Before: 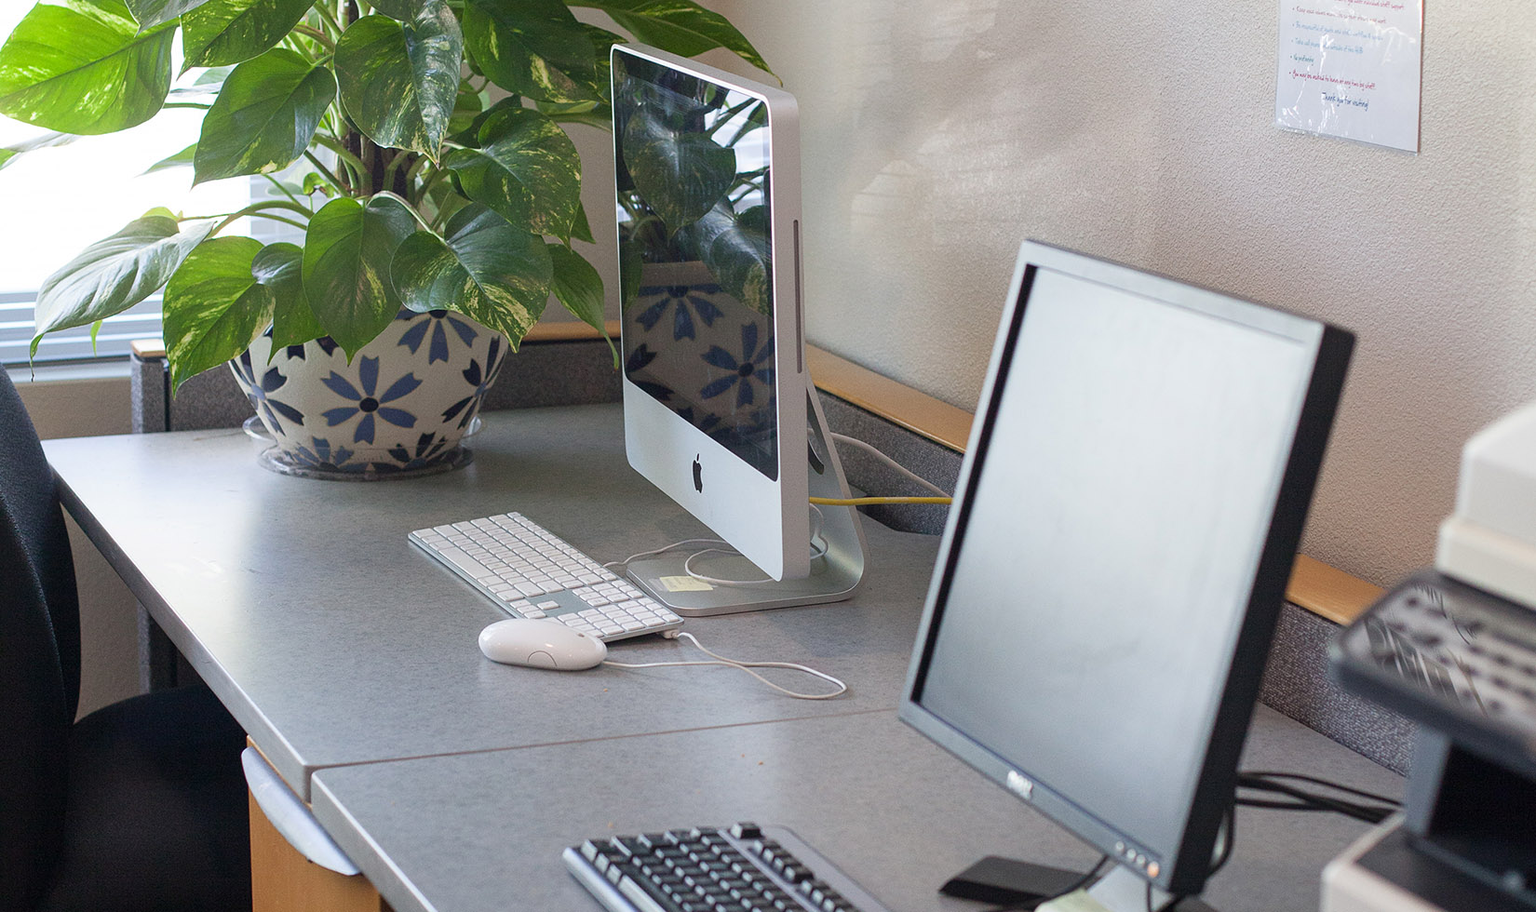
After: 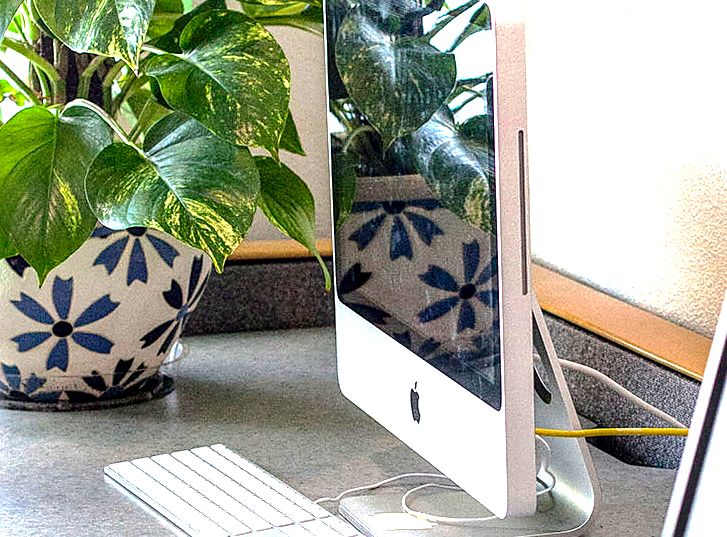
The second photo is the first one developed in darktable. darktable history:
crop: left 20.248%, top 10.86%, right 35.675%, bottom 34.321%
color balance rgb: perceptual saturation grading › global saturation 25%, global vibrance 20%
tone equalizer: -8 EV -0.75 EV, -7 EV -0.7 EV, -6 EV -0.6 EV, -5 EV -0.4 EV, -3 EV 0.4 EV, -2 EV 0.6 EV, -1 EV 0.7 EV, +0 EV 0.75 EV, edges refinement/feathering 500, mask exposure compensation -1.57 EV, preserve details no
exposure: exposure 1 EV, compensate highlight preservation false
local contrast: highlights 20%, shadows 70%, detail 170%
tone curve: curves: ch0 [(0, 0) (0.003, 0.002) (0.011, 0.006) (0.025, 0.013) (0.044, 0.019) (0.069, 0.032) (0.1, 0.056) (0.136, 0.095) (0.177, 0.144) (0.224, 0.193) (0.277, 0.26) (0.335, 0.331) (0.399, 0.405) (0.468, 0.479) (0.543, 0.552) (0.623, 0.624) (0.709, 0.699) (0.801, 0.772) (0.898, 0.856) (1, 1)], preserve colors none
sharpen: radius 1.864, amount 0.398, threshold 1.271
color zones: curves: ch0 [(0, 0.444) (0.143, 0.442) (0.286, 0.441) (0.429, 0.441) (0.571, 0.441) (0.714, 0.441) (0.857, 0.442) (1, 0.444)]
